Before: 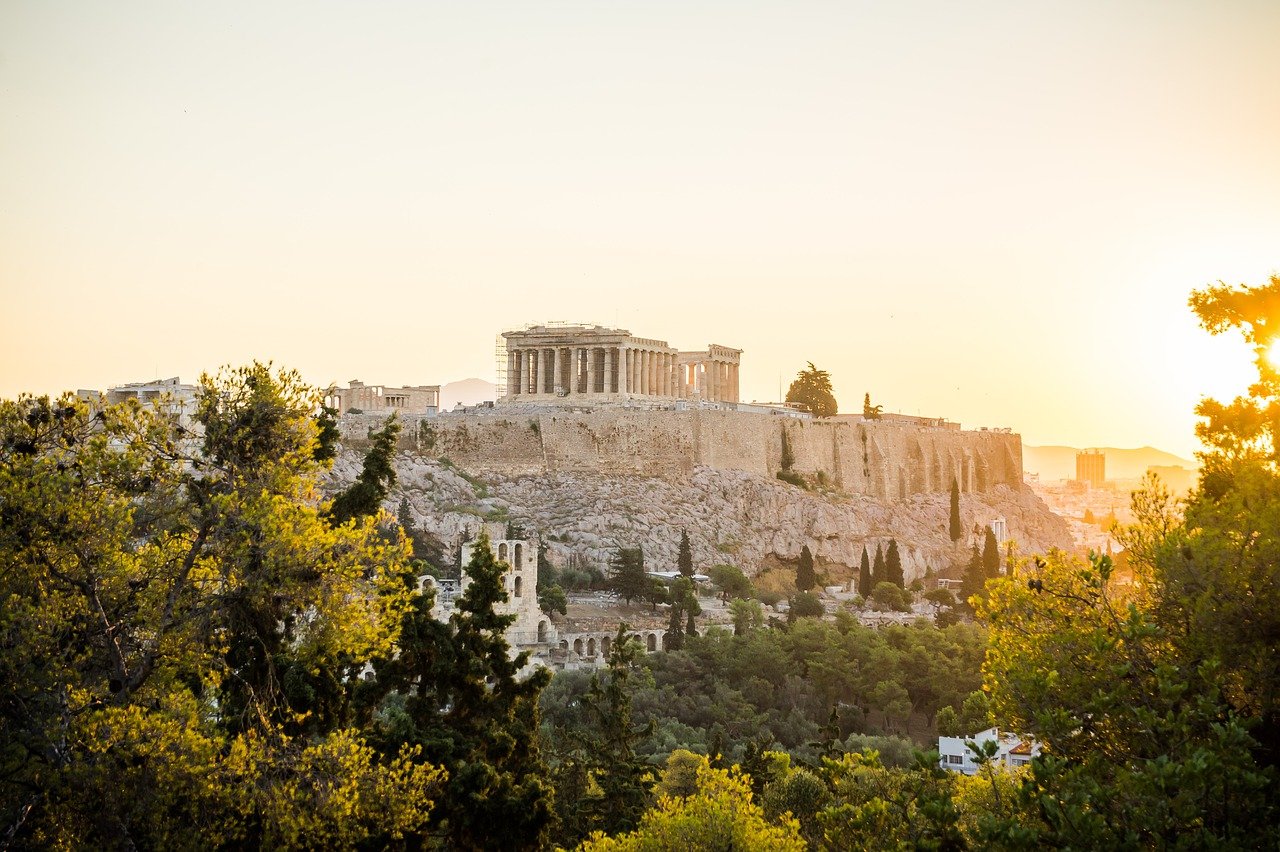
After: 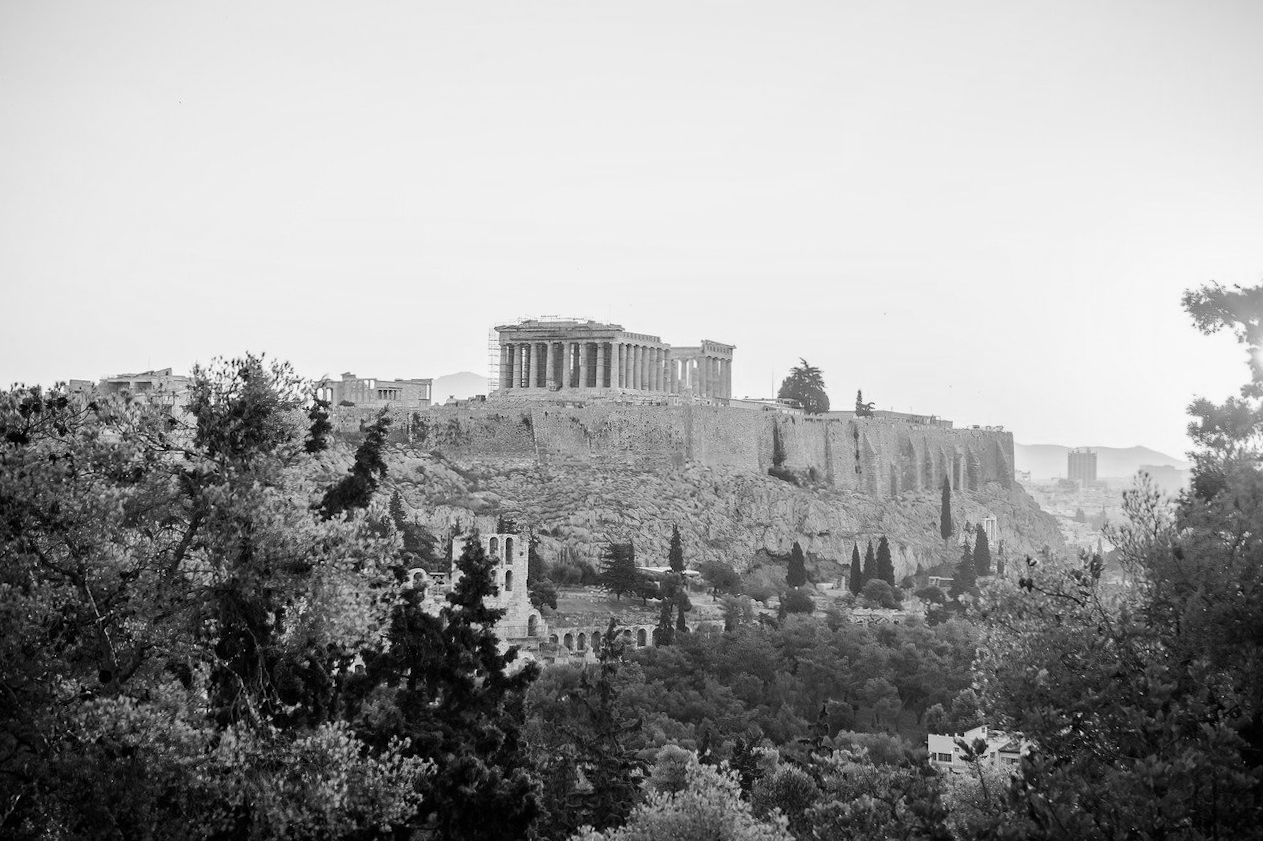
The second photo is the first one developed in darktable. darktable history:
crop and rotate: angle -0.5°
white balance: red 0.766, blue 1.537
monochrome: on, module defaults
